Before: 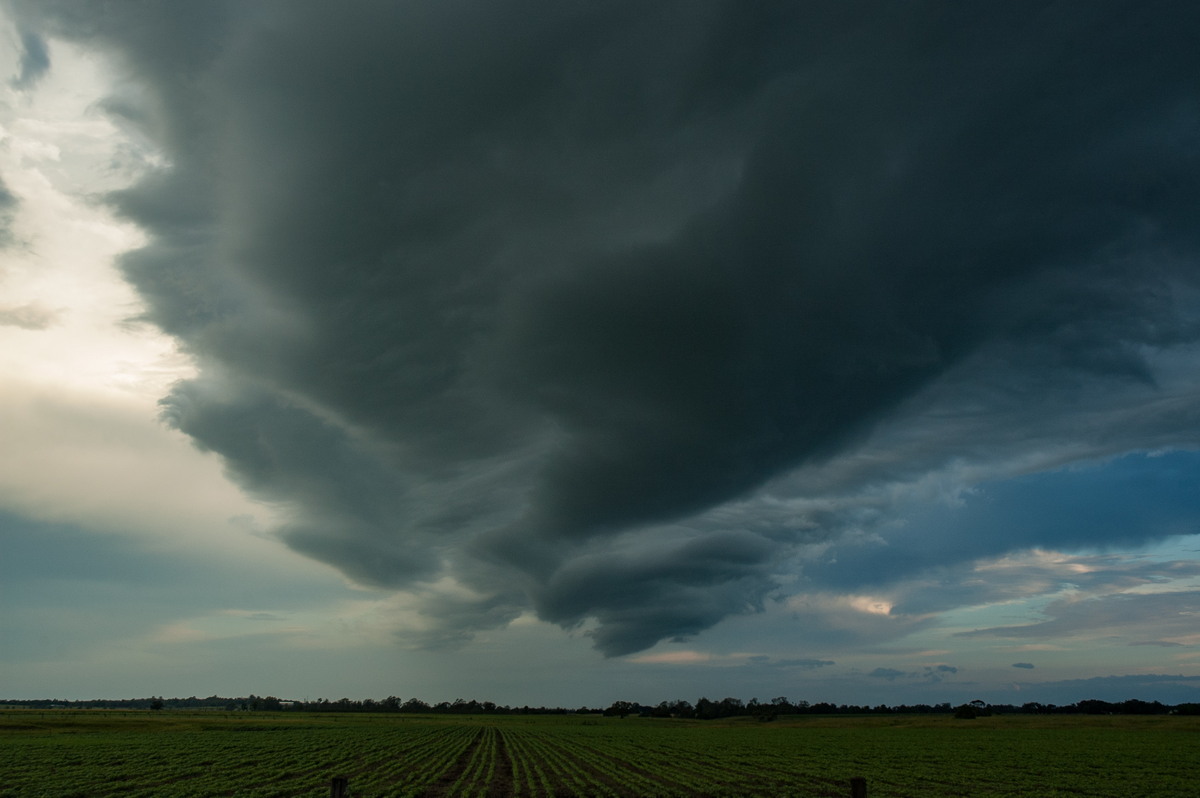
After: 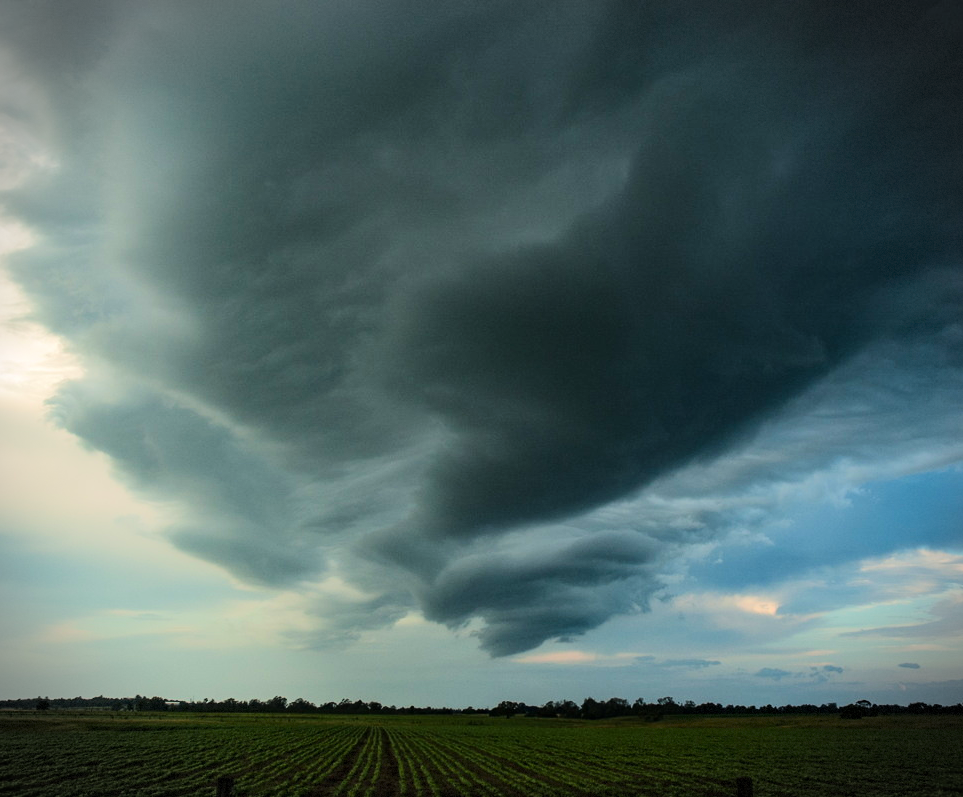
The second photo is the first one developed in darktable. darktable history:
contrast brightness saturation: saturation 0.099
tone equalizer: -7 EV 0.164 EV, -6 EV 0.611 EV, -5 EV 1.19 EV, -4 EV 1.34 EV, -3 EV 1.18 EV, -2 EV 0.6 EV, -1 EV 0.166 EV, edges refinement/feathering 500, mask exposure compensation -1.57 EV, preserve details no
crop and rotate: left 9.521%, right 10.22%
vignetting: fall-off start 88.38%, fall-off radius 43.85%, width/height ratio 1.153, dithering 8-bit output
